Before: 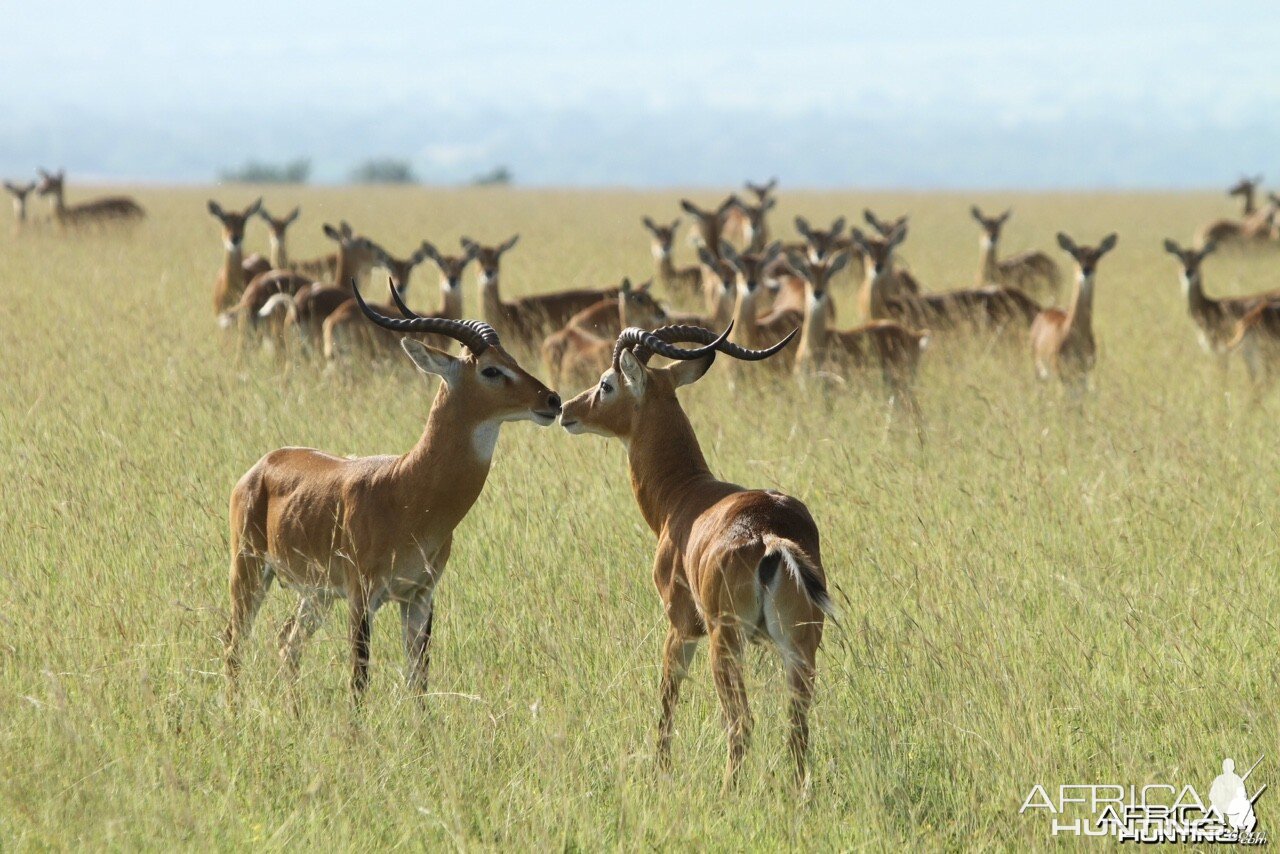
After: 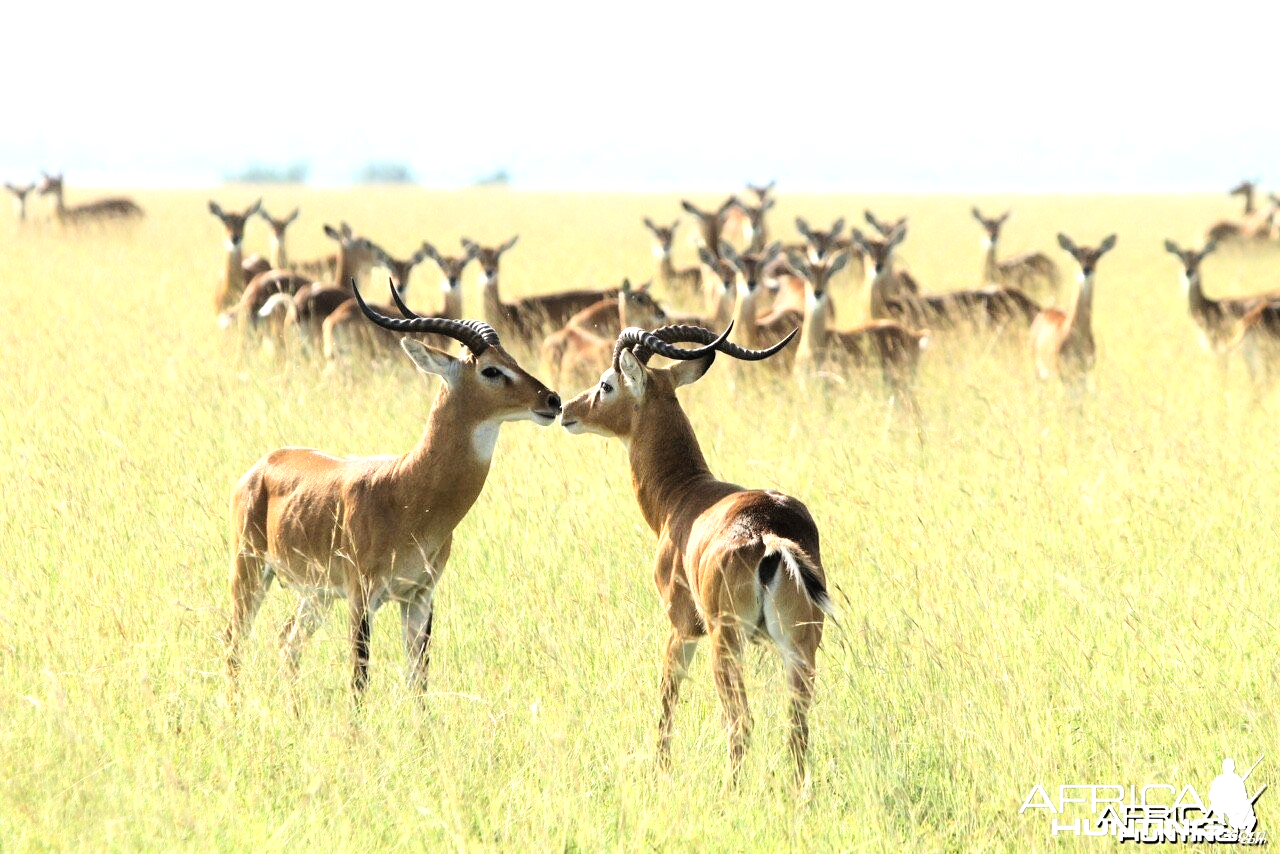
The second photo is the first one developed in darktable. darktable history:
tone equalizer: -8 EV -1.06 EV, -7 EV -1.01 EV, -6 EV -0.827 EV, -5 EV -0.584 EV, -3 EV 0.564 EV, -2 EV 0.884 EV, -1 EV 0.985 EV, +0 EV 1.07 EV
tone curve: curves: ch0 [(0, 0) (0.004, 0.001) (0.133, 0.112) (0.325, 0.362) (0.832, 0.893) (1, 1)], color space Lab, linked channels, preserve colors none
